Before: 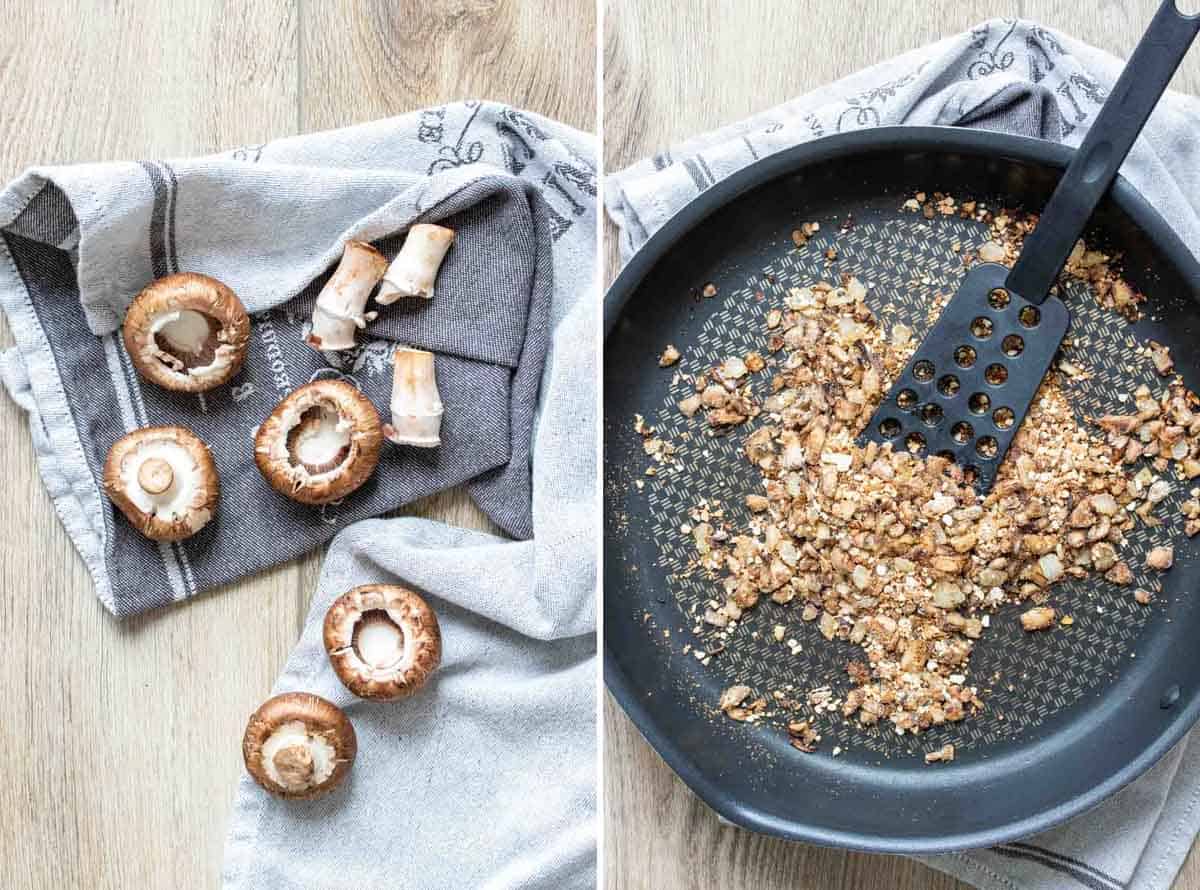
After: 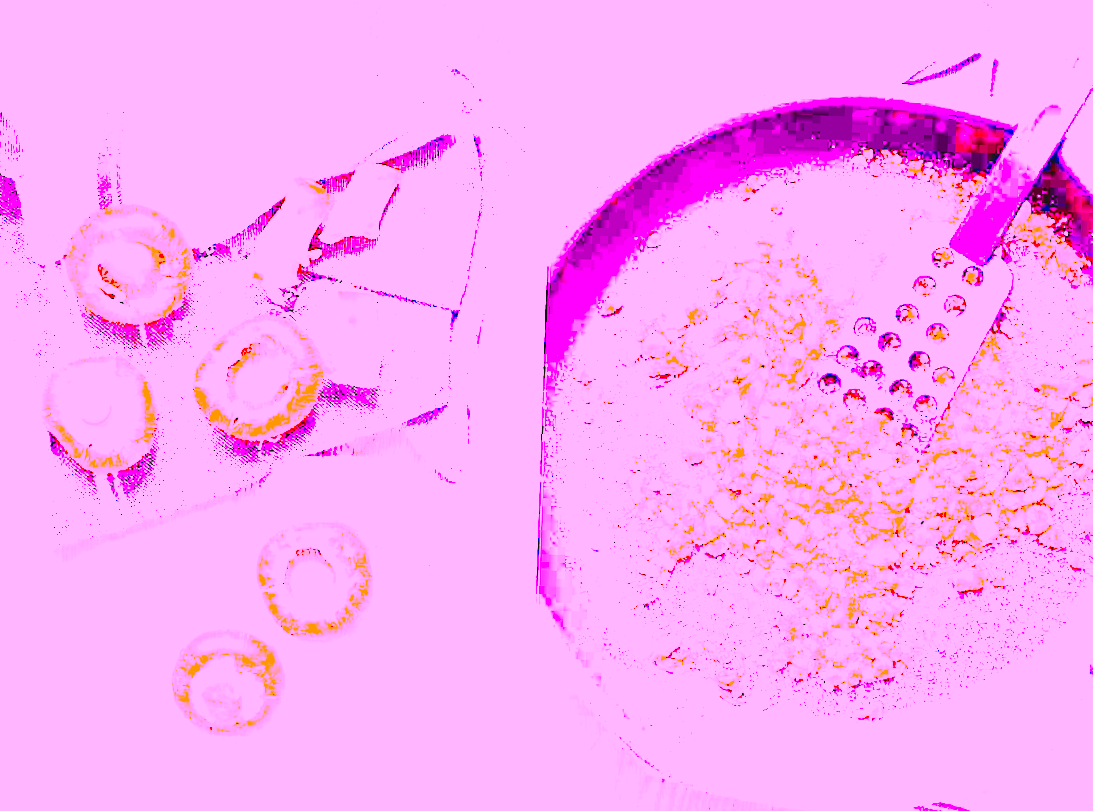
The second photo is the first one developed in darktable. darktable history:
contrast brightness saturation: saturation 0.13
white balance: red 8, blue 8
lowpass: radius 0.1, contrast 0.85, saturation 1.1, unbound 0
tone curve: curves: ch0 [(0, 0) (0.003, 0.003) (0.011, 0.009) (0.025, 0.022) (0.044, 0.037) (0.069, 0.051) (0.1, 0.079) (0.136, 0.114) (0.177, 0.152) (0.224, 0.212) (0.277, 0.281) (0.335, 0.358) (0.399, 0.459) (0.468, 0.573) (0.543, 0.684) (0.623, 0.779) (0.709, 0.866) (0.801, 0.949) (0.898, 0.98) (1, 1)], preserve colors none
crop and rotate: angle -1.96°, left 3.097%, top 4.154%, right 1.586%, bottom 0.529%
